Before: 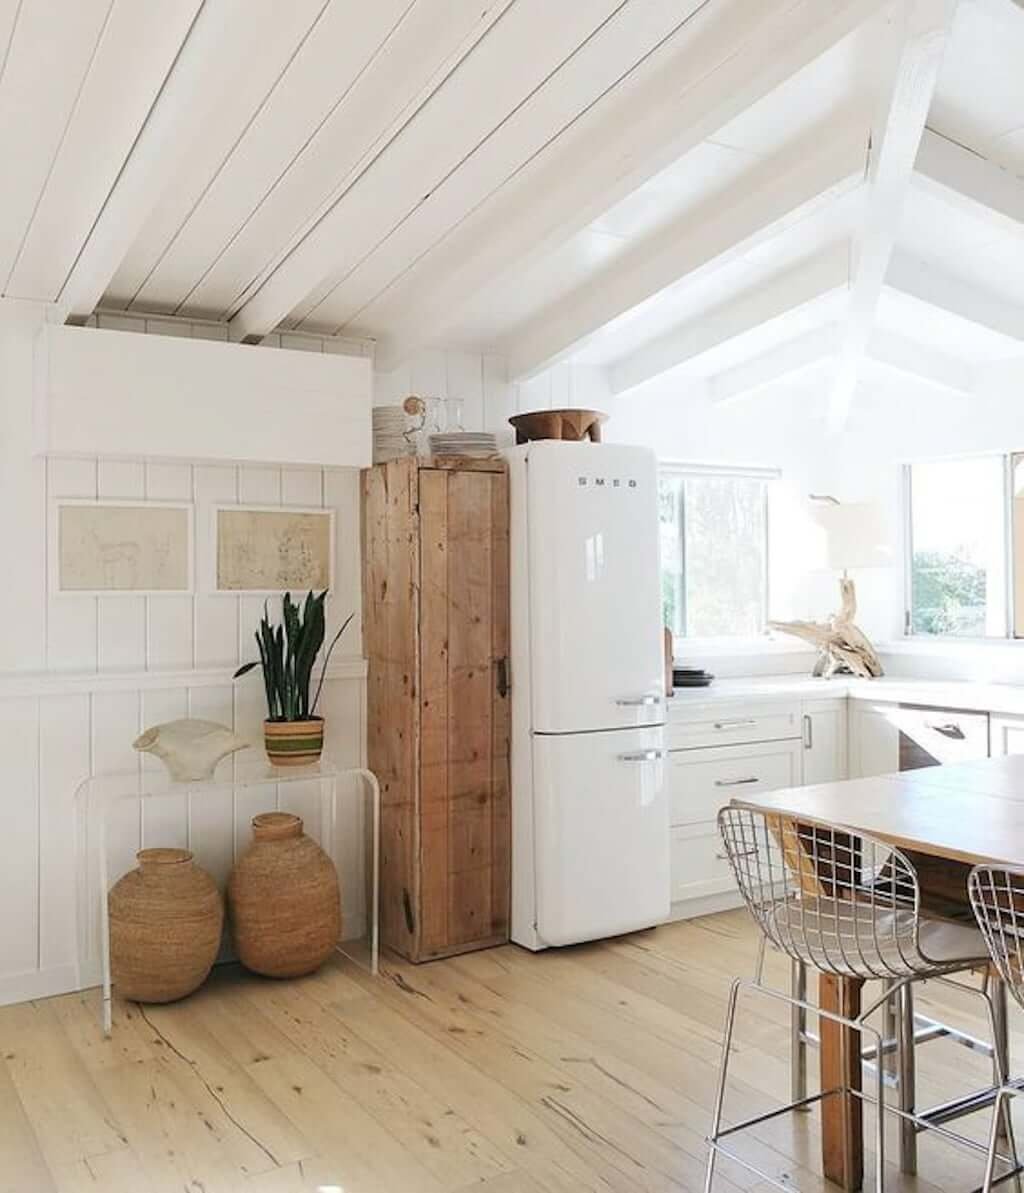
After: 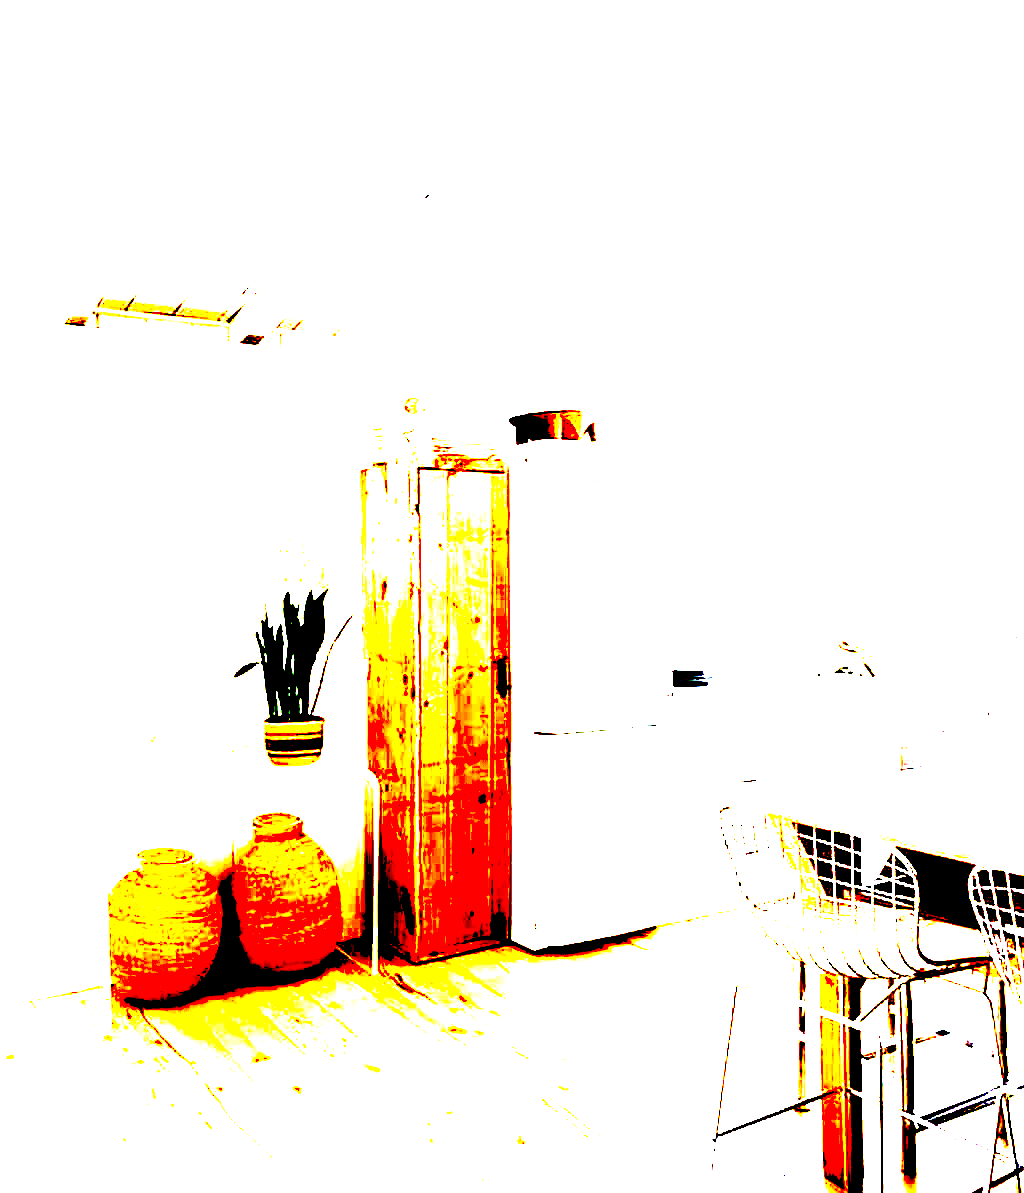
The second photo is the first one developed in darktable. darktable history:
exposure: black level correction 0.1, exposure 3 EV, compensate highlight preservation false
grain: on, module defaults
color correction: saturation 0.99
